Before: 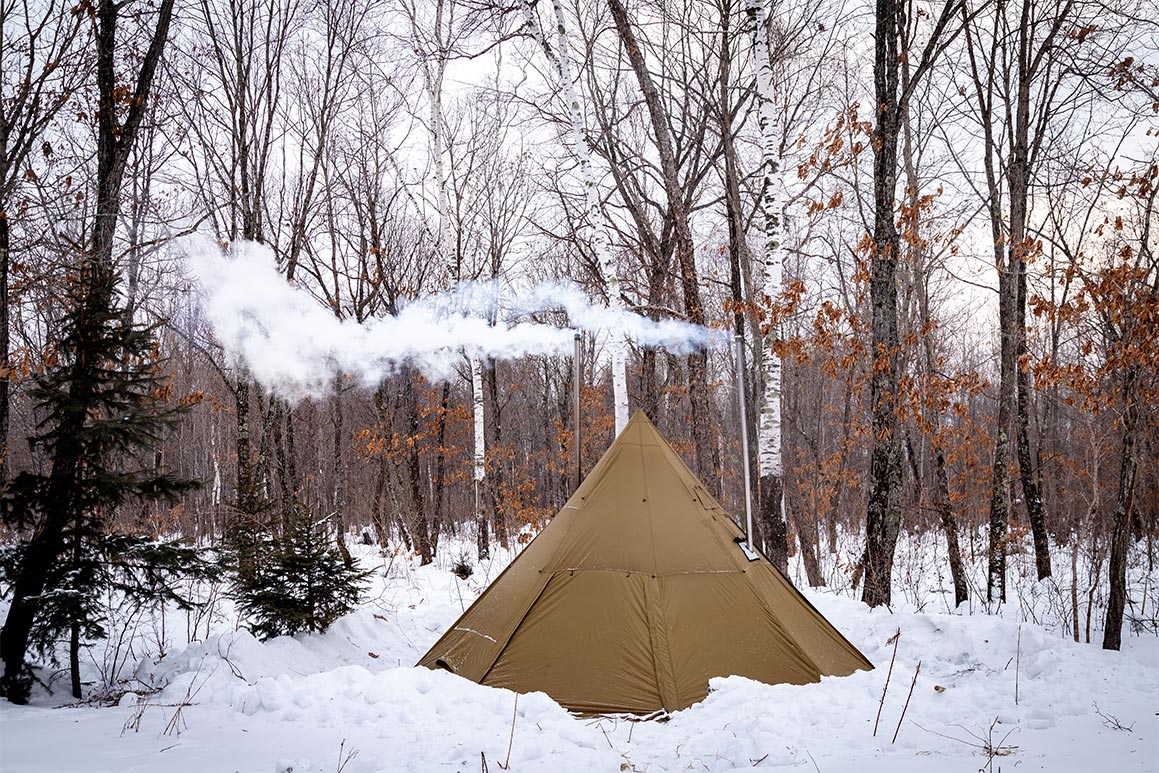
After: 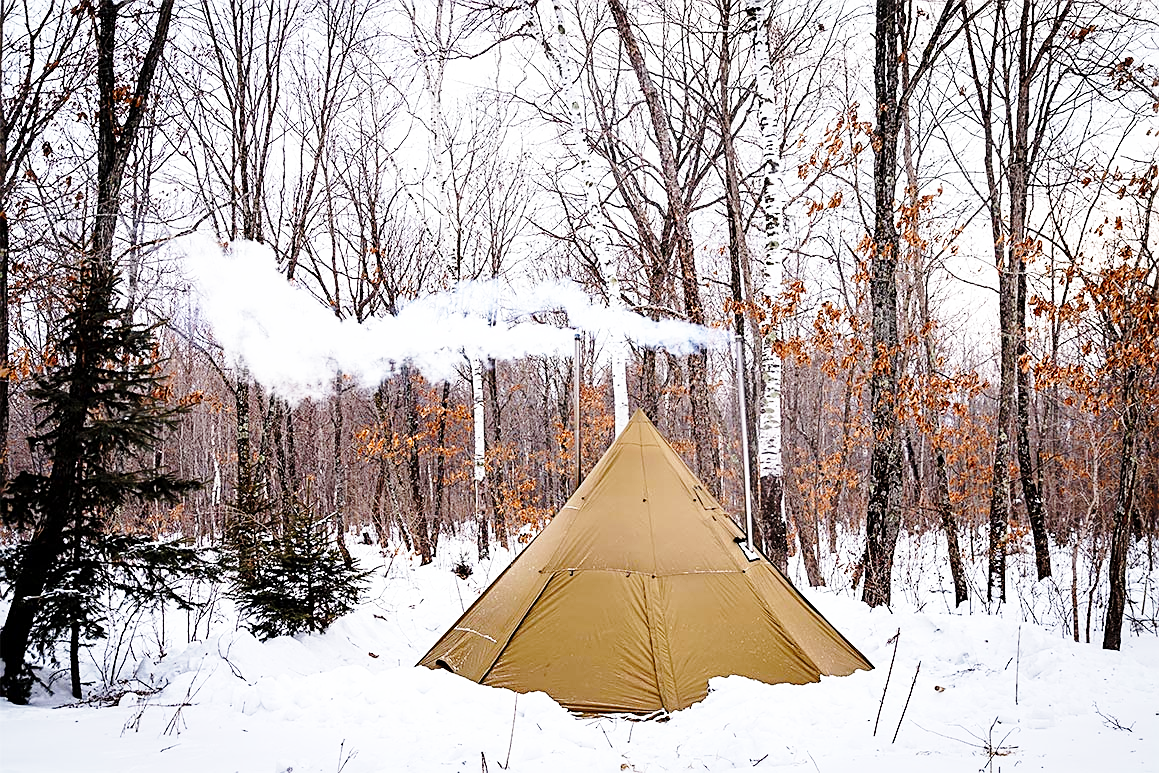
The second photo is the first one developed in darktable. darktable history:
sharpen: on, module defaults
base curve: curves: ch0 [(0, 0) (0.028, 0.03) (0.105, 0.232) (0.387, 0.748) (0.754, 0.968) (1, 1)], preserve colors none
